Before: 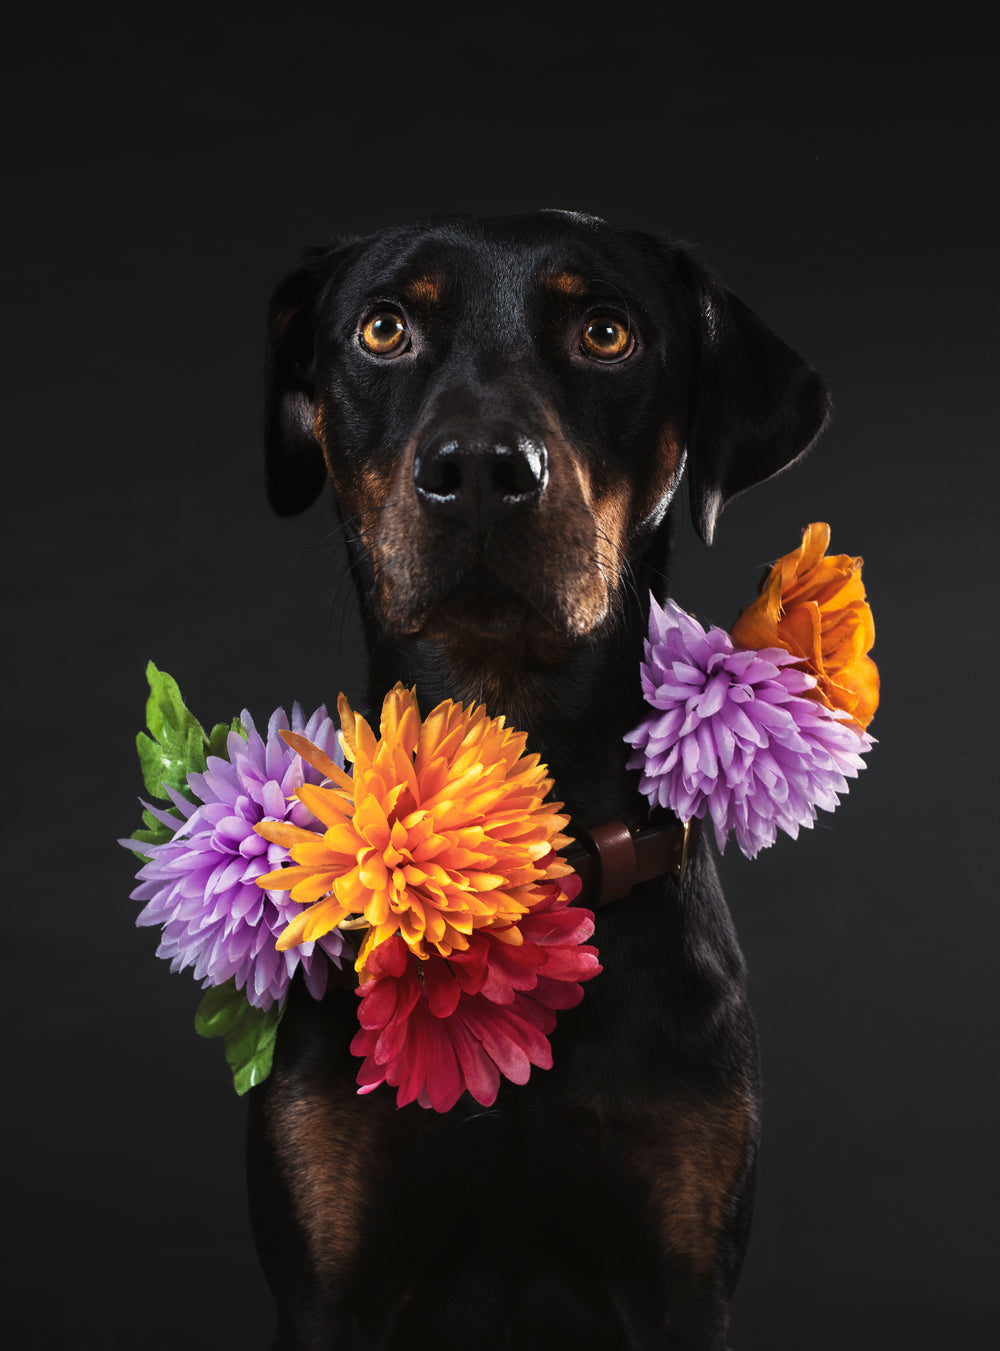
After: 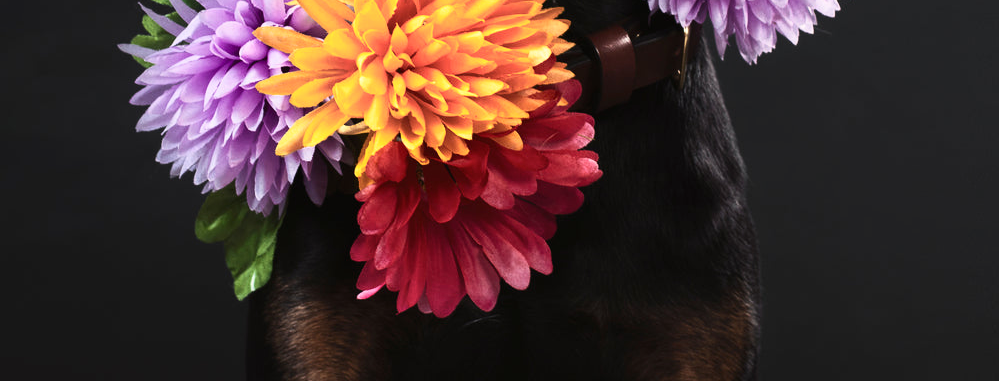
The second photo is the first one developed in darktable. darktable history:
crop and rotate: top 58.886%, bottom 12.853%
contrast brightness saturation: contrast 0.239, brightness 0.088
